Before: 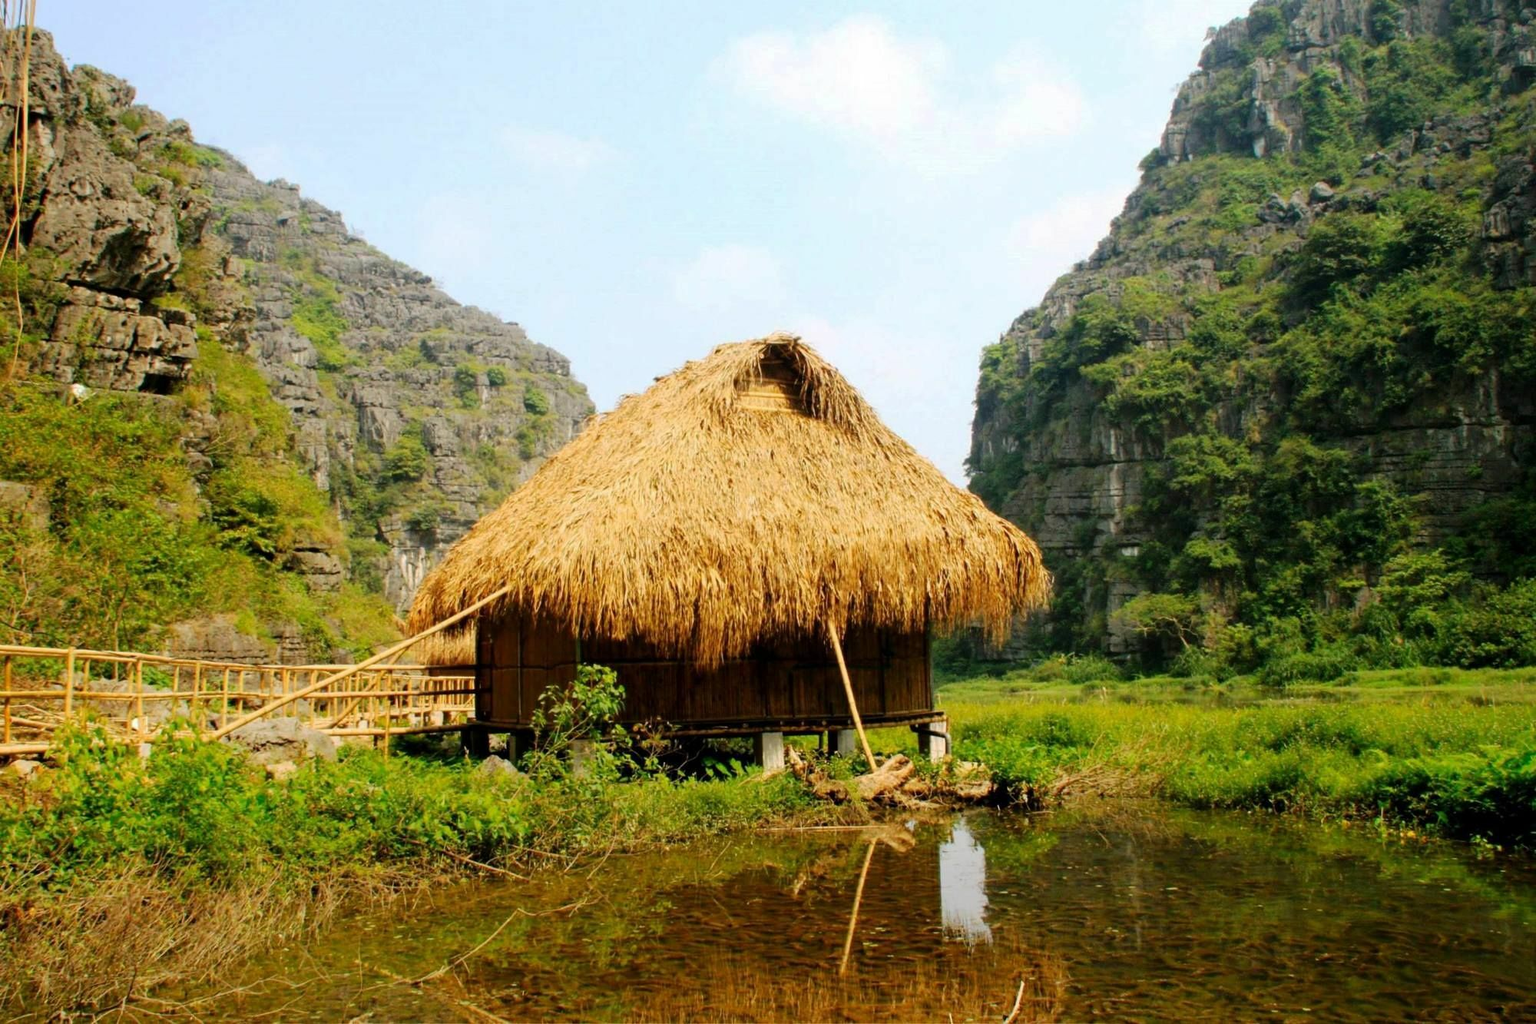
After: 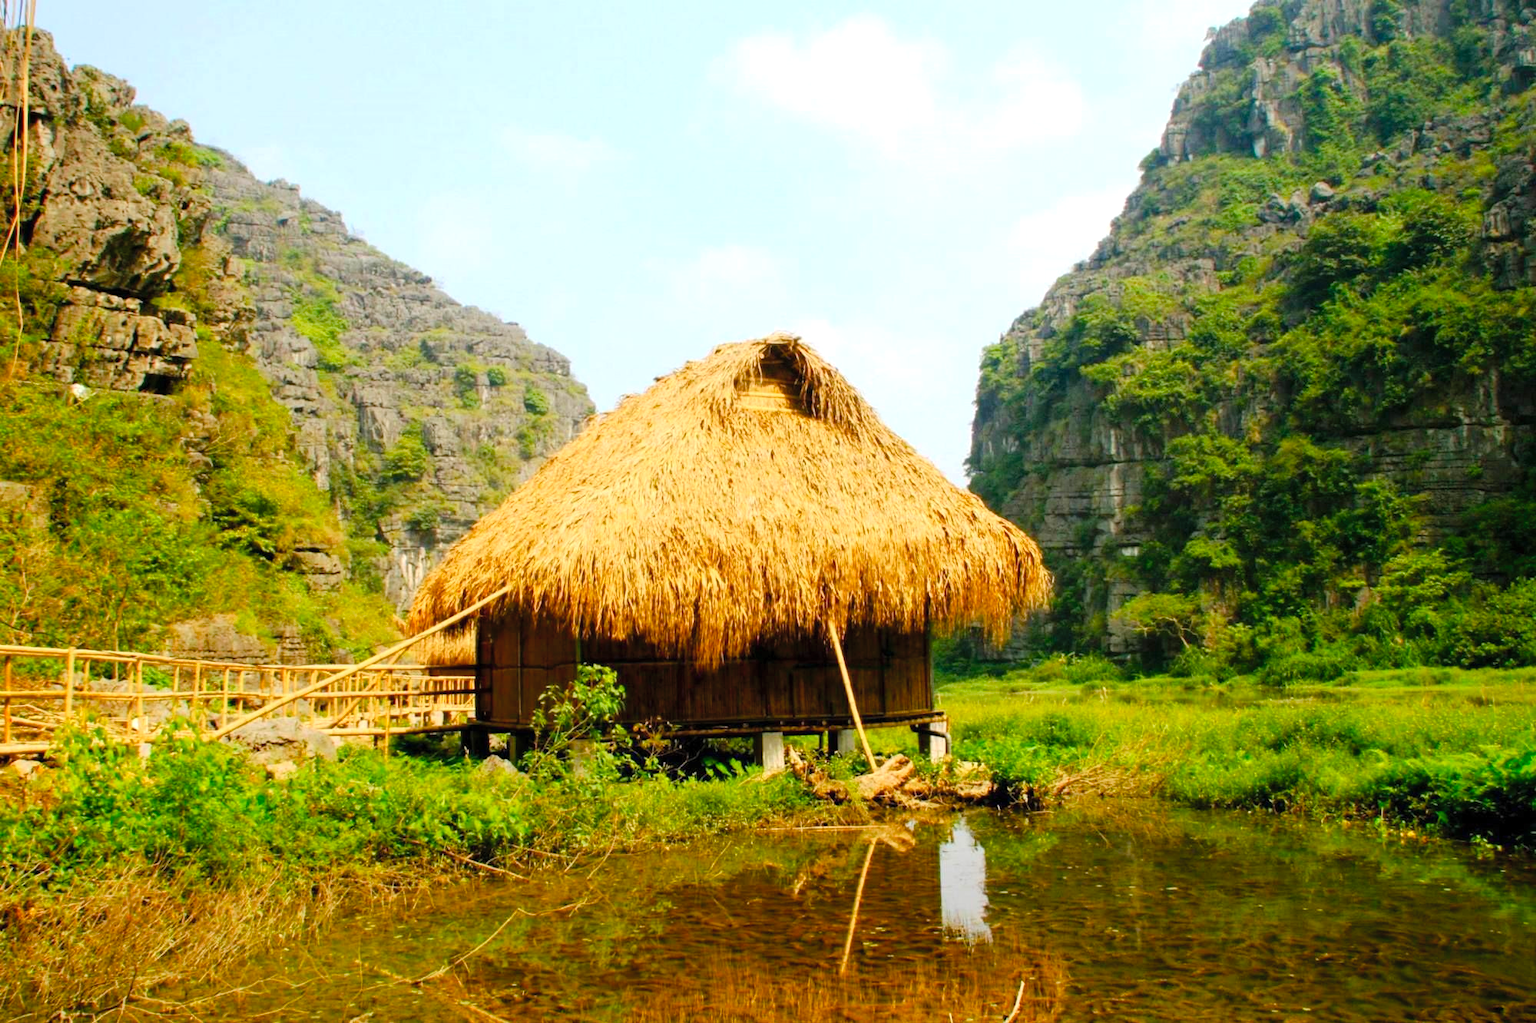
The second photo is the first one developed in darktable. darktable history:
color balance rgb: linear chroma grading › shadows 32%, linear chroma grading › global chroma -2%, linear chroma grading › mid-tones 4%, perceptual saturation grading › global saturation -2%, perceptual saturation grading › highlights -8%, perceptual saturation grading › mid-tones 8%, perceptual saturation grading › shadows 4%, perceptual brilliance grading › highlights 8%, perceptual brilliance grading › mid-tones 4%, perceptual brilliance grading › shadows 2%, global vibrance 16%, saturation formula JzAzBz (2021)
contrast brightness saturation: brightness 0.09, saturation 0.19
